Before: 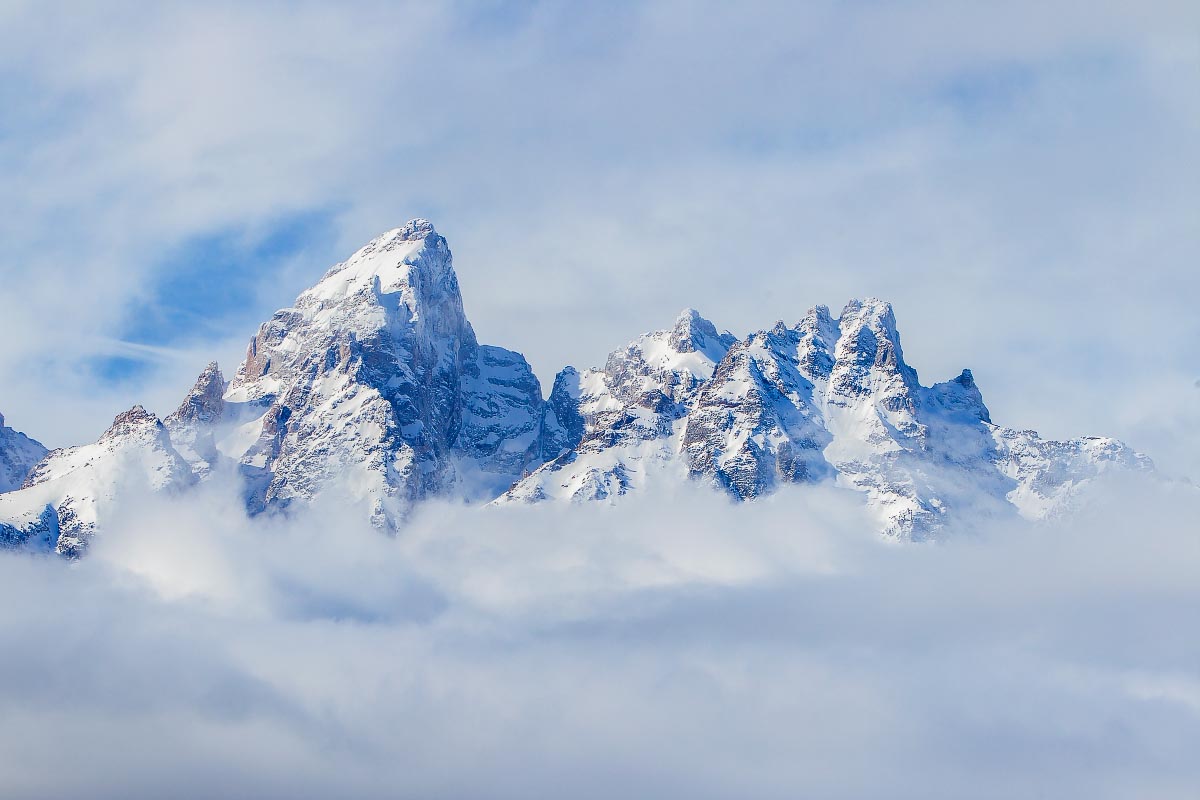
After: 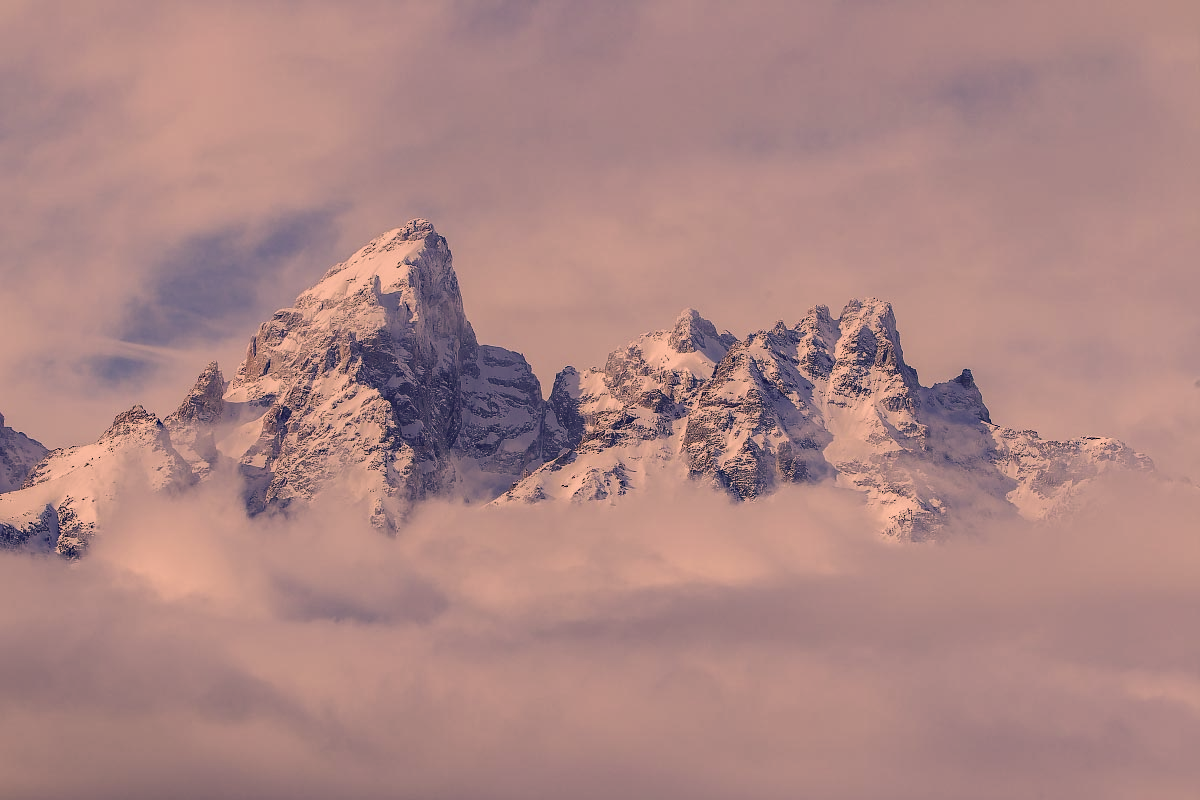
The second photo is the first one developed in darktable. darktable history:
color correction: highlights a* 39.22, highlights b* 39.6, saturation 0.691
exposure: compensate exposure bias true, compensate highlight preservation false
haze removal: compatibility mode true, adaptive false
